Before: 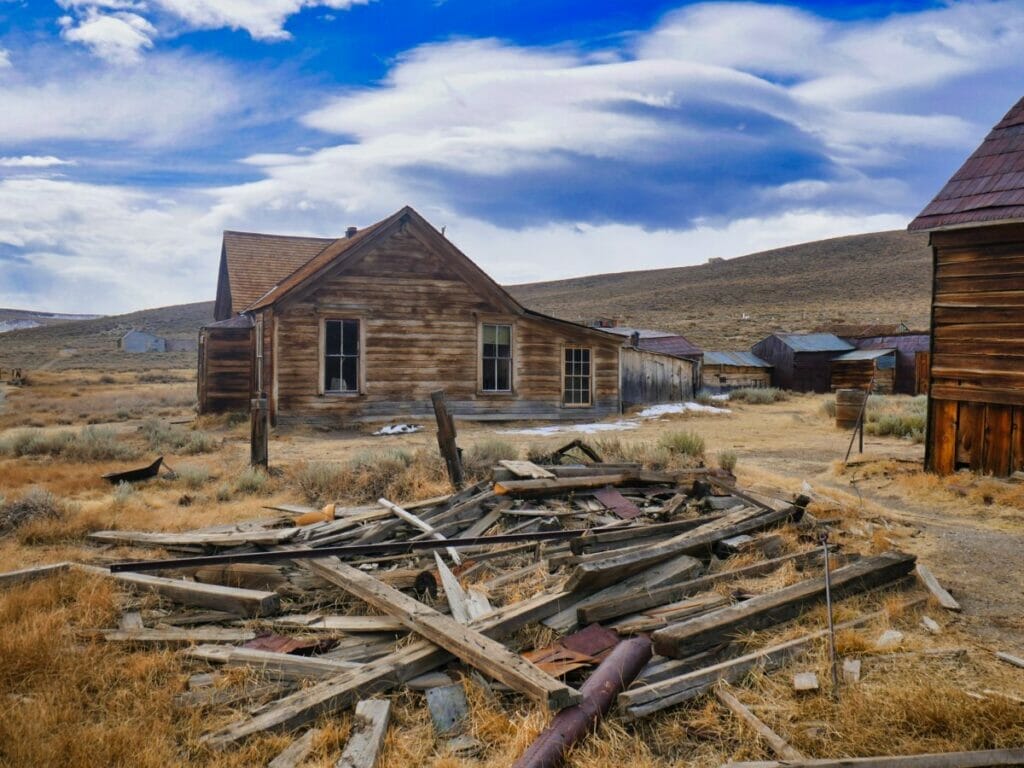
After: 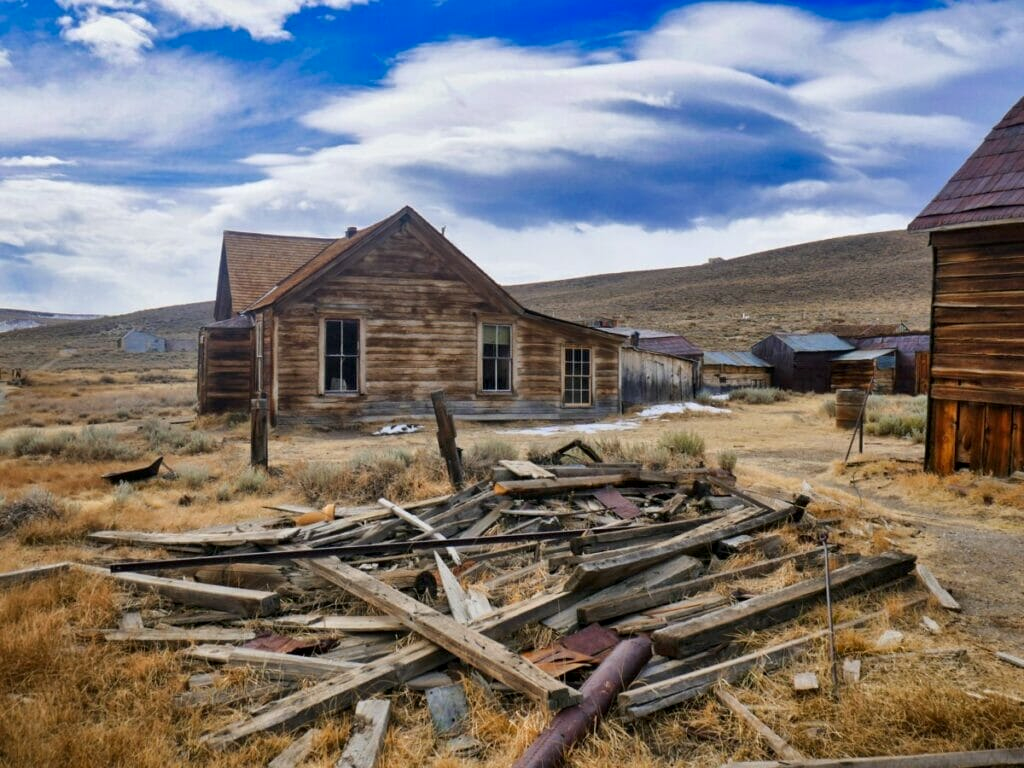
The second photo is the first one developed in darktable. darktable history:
base curve: curves: ch0 [(0, 0) (0.283, 0.295) (1, 1)], preserve colors none
local contrast: mode bilateral grid, contrast 25, coarseness 50, detail 123%, midtone range 0.2
